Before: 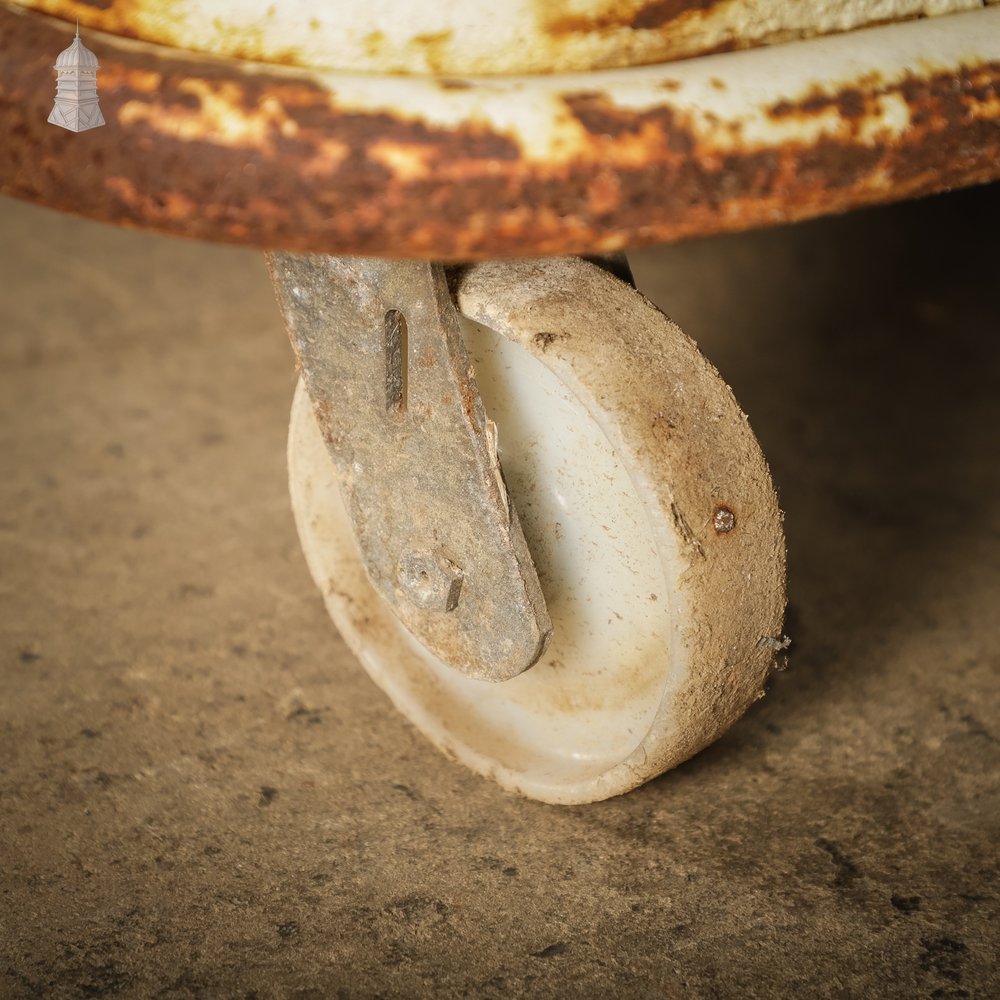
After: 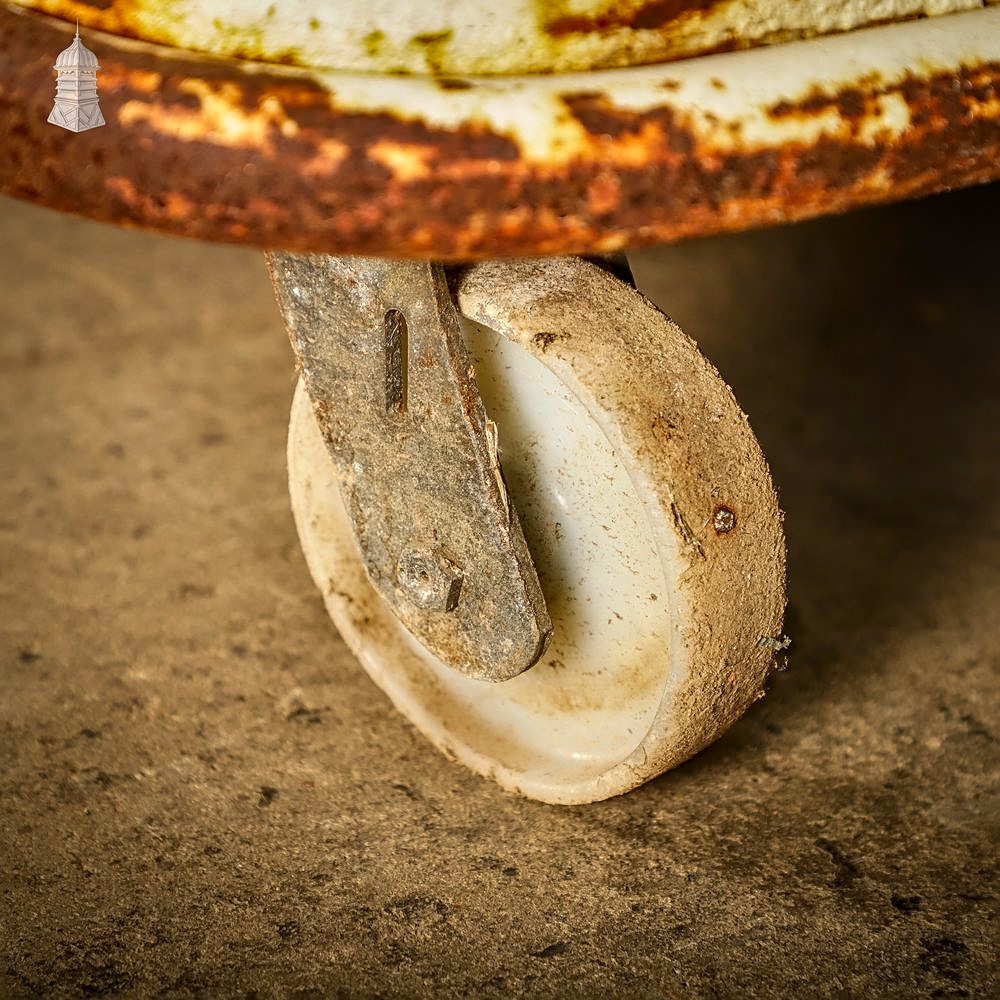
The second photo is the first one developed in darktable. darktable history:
local contrast: on, module defaults
exposure: black level correction 0, compensate exposure bias true, compensate highlight preservation false
sharpen: on, module defaults
shadows and highlights: shadows 20.76, highlights -81.89, soften with gaussian
contrast brightness saturation: contrast 0.17, saturation 0.319
